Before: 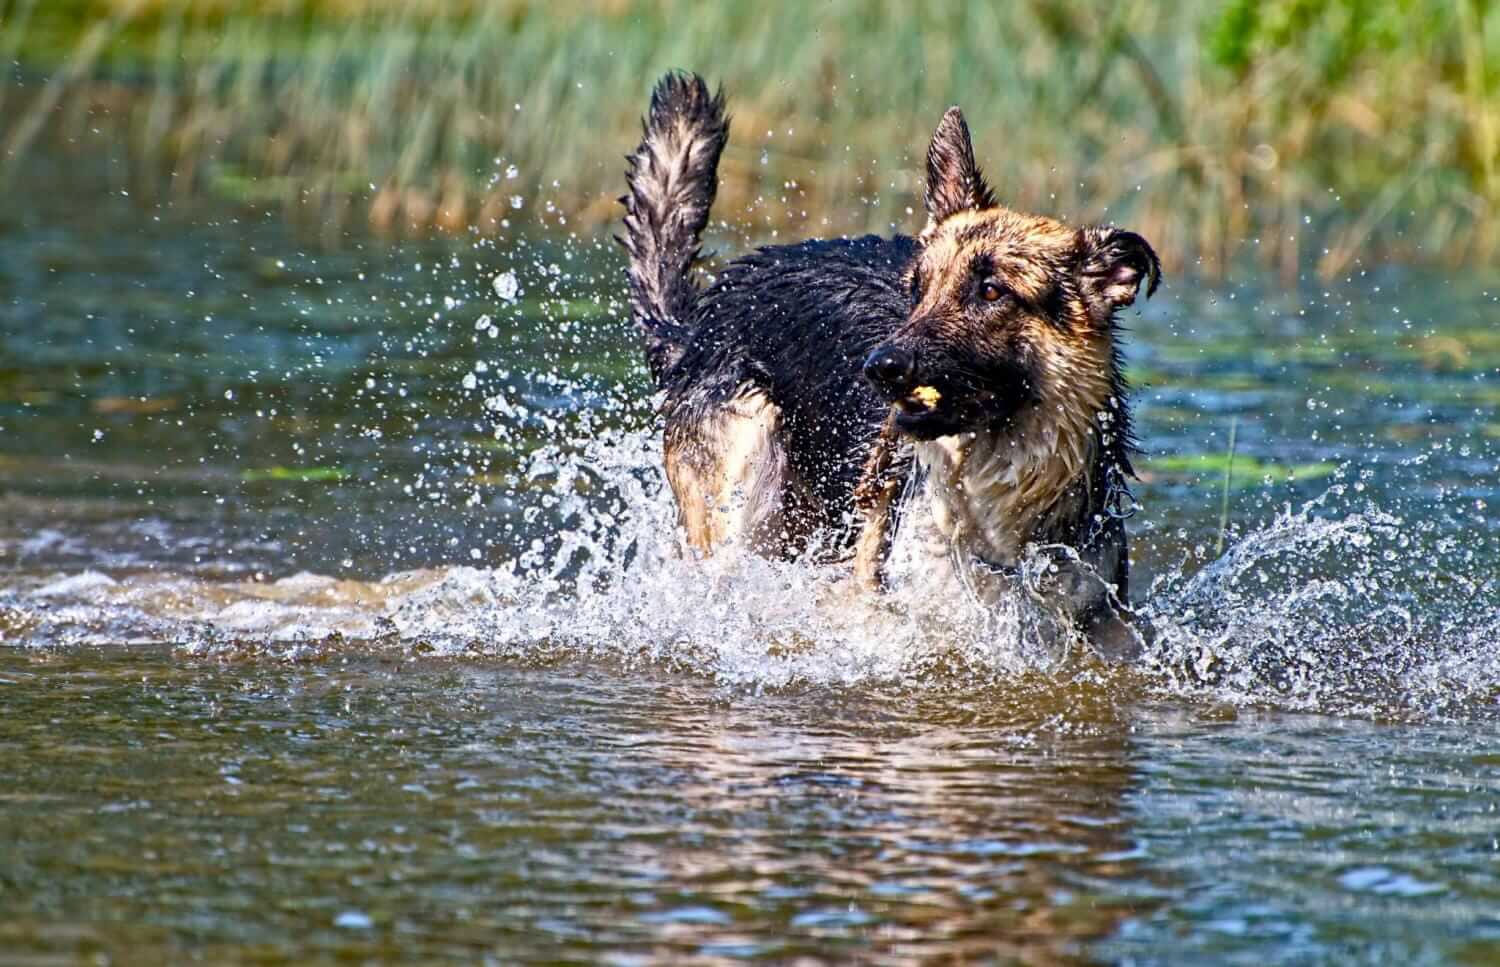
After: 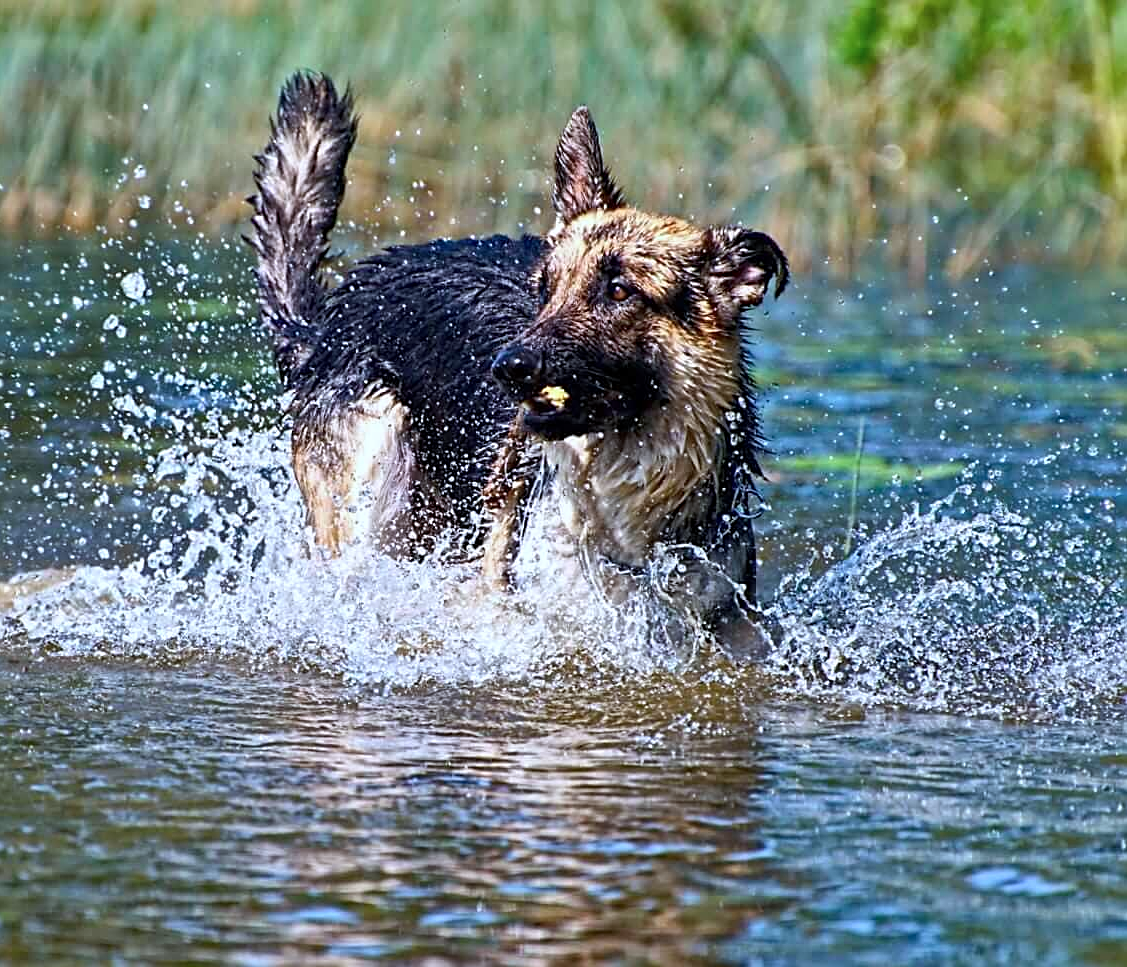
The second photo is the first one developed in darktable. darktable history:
sharpen: on, module defaults
crop and rotate: left 24.814%
color calibration: illuminant custom, x 0.368, y 0.373, temperature 4331.08 K, saturation algorithm version 1 (2020)
